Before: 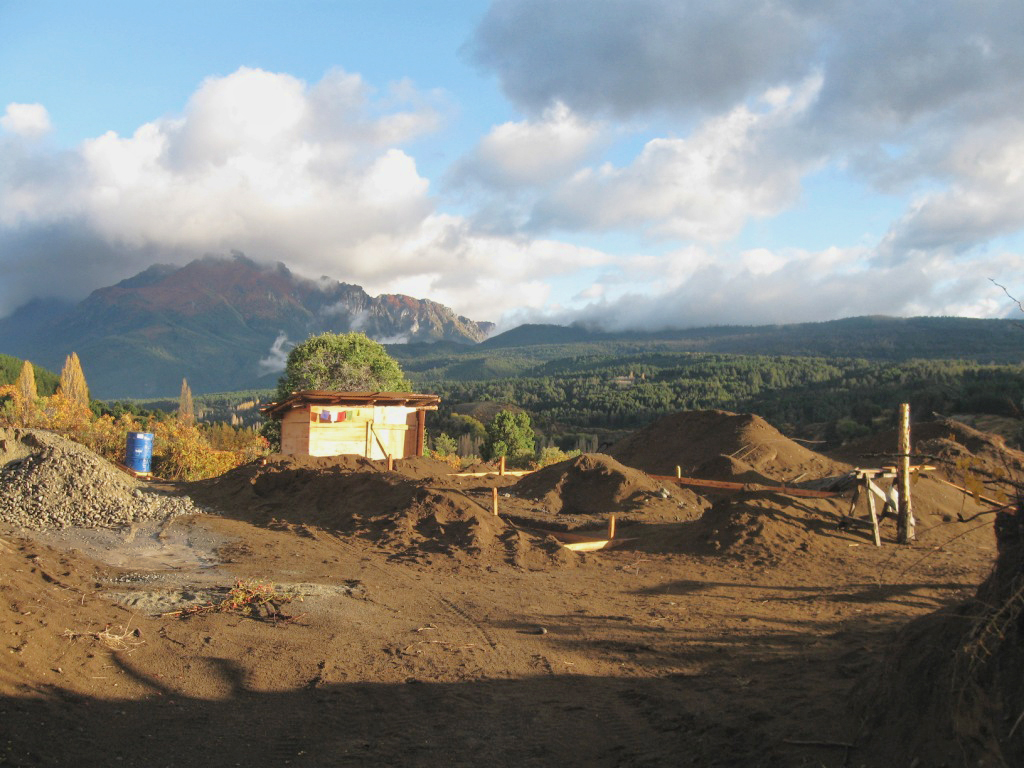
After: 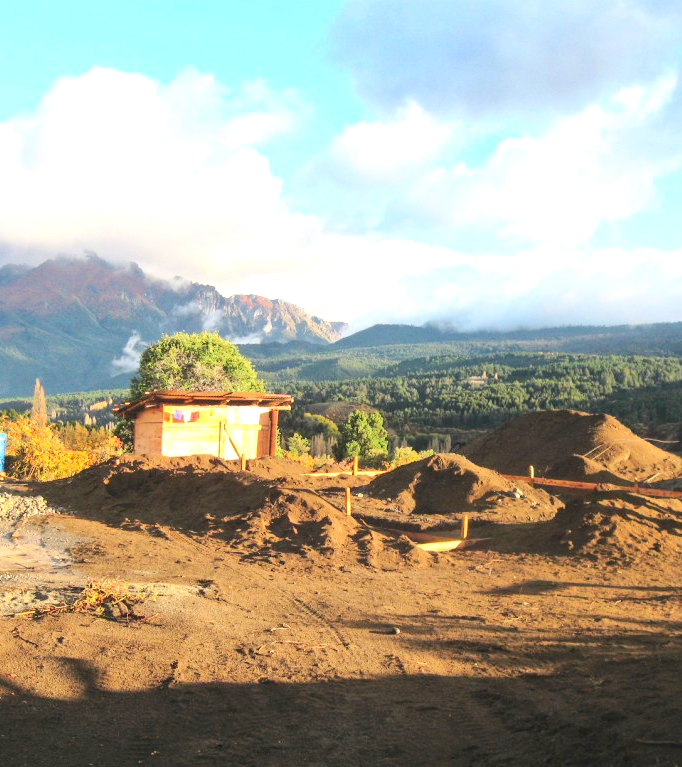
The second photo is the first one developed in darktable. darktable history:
exposure: black level correction 0, exposure 0.68 EV, compensate exposure bias true, compensate highlight preservation false
crop and rotate: left 14.436%, right 18.898%
contrast brightness saturation: contrast 0.23, brightness 0.1, saturation 0.29
